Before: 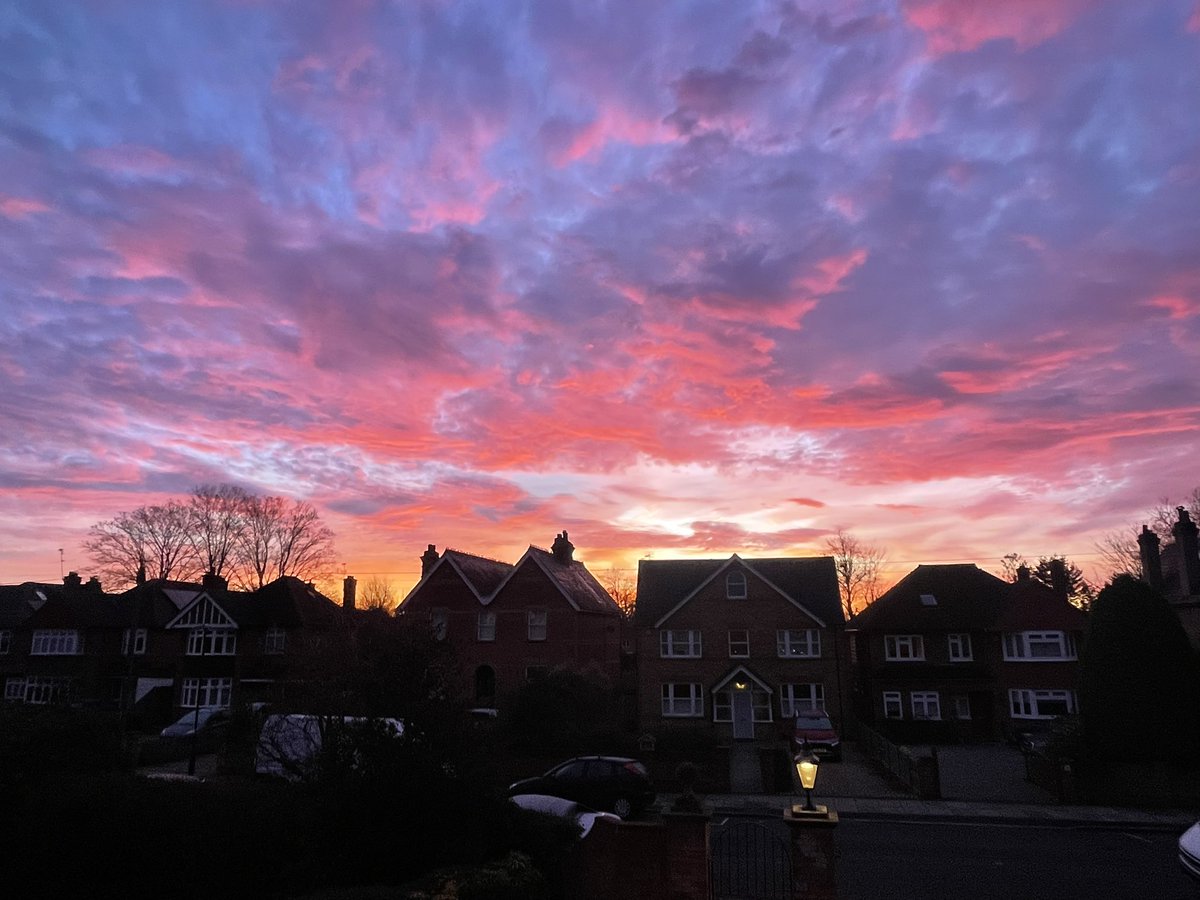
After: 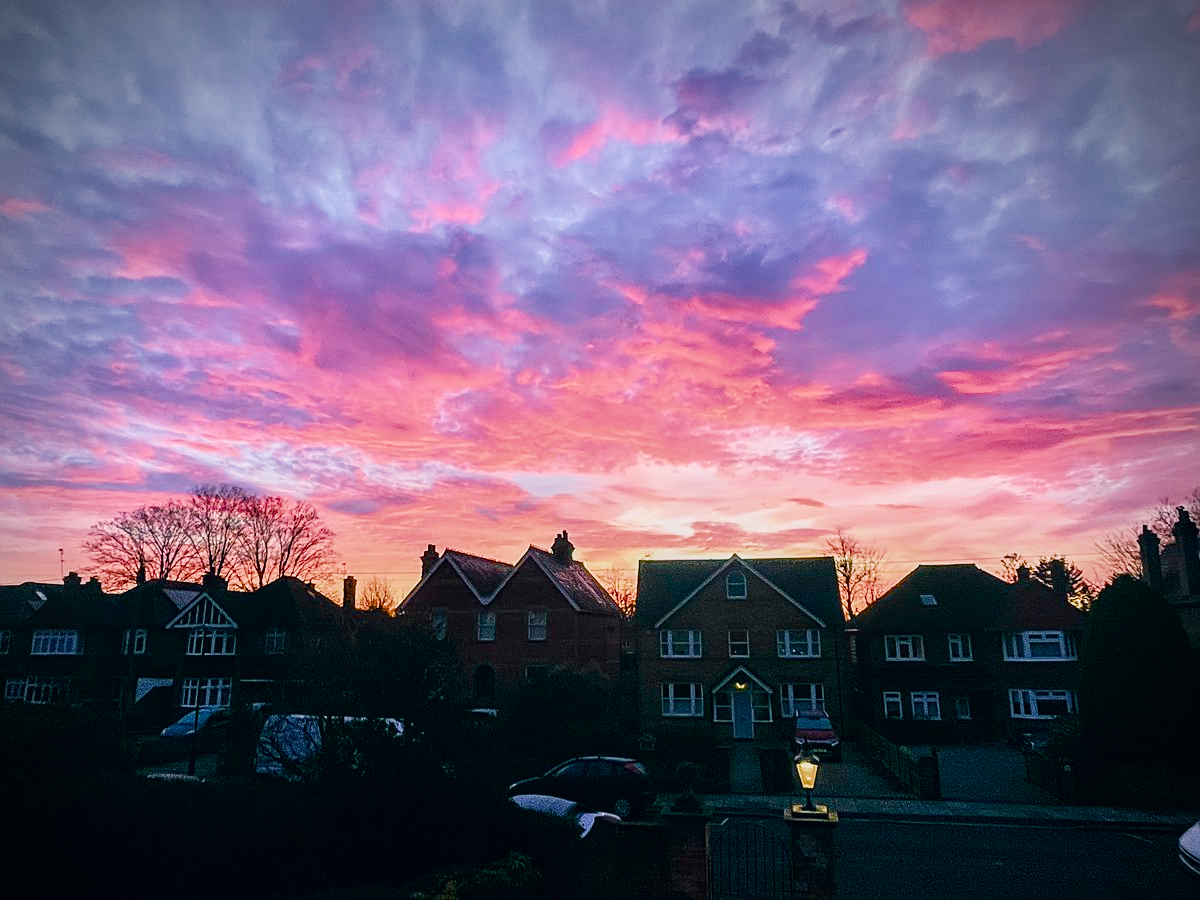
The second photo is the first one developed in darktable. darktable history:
local contrast: on, module defaults
exposure: exposure 0.995 EV, compensate highlight preservation false
contrast brightness saturation: contrast 0.069, brightness -0.126, saturation 0.054
vignetting: fall-off radius 61.12%, brightness -0.715, saturation -0.484, center (-0.027, 0.399)
color correction: highlights a* 0.287, highlights b* 2.67, shadows a* -1.06, shadows b* -4.34
sharpen: on, module defaults
filmic rgb: black relative exposure -16 EV, white relative exposure 4.97 EV, hardness 6.2, color science v4 (2020)
color balance rgb: power › chroma 2.139%, power › hue 165.14°, perceptual saturation grading › global saturation 50.024%, global vibrance 20%
